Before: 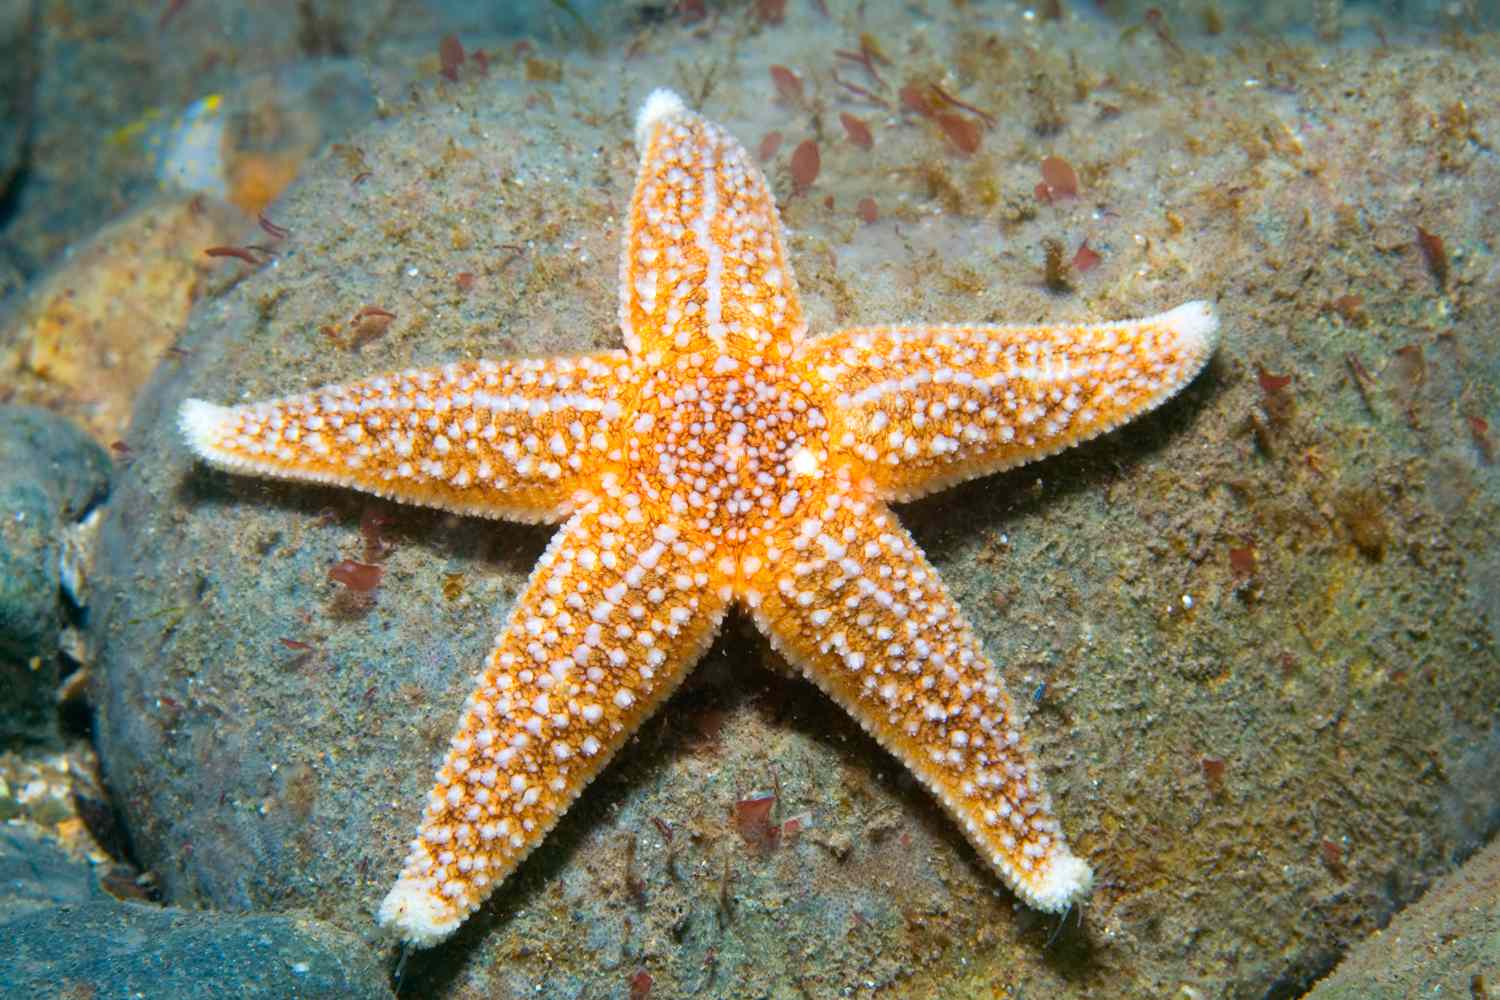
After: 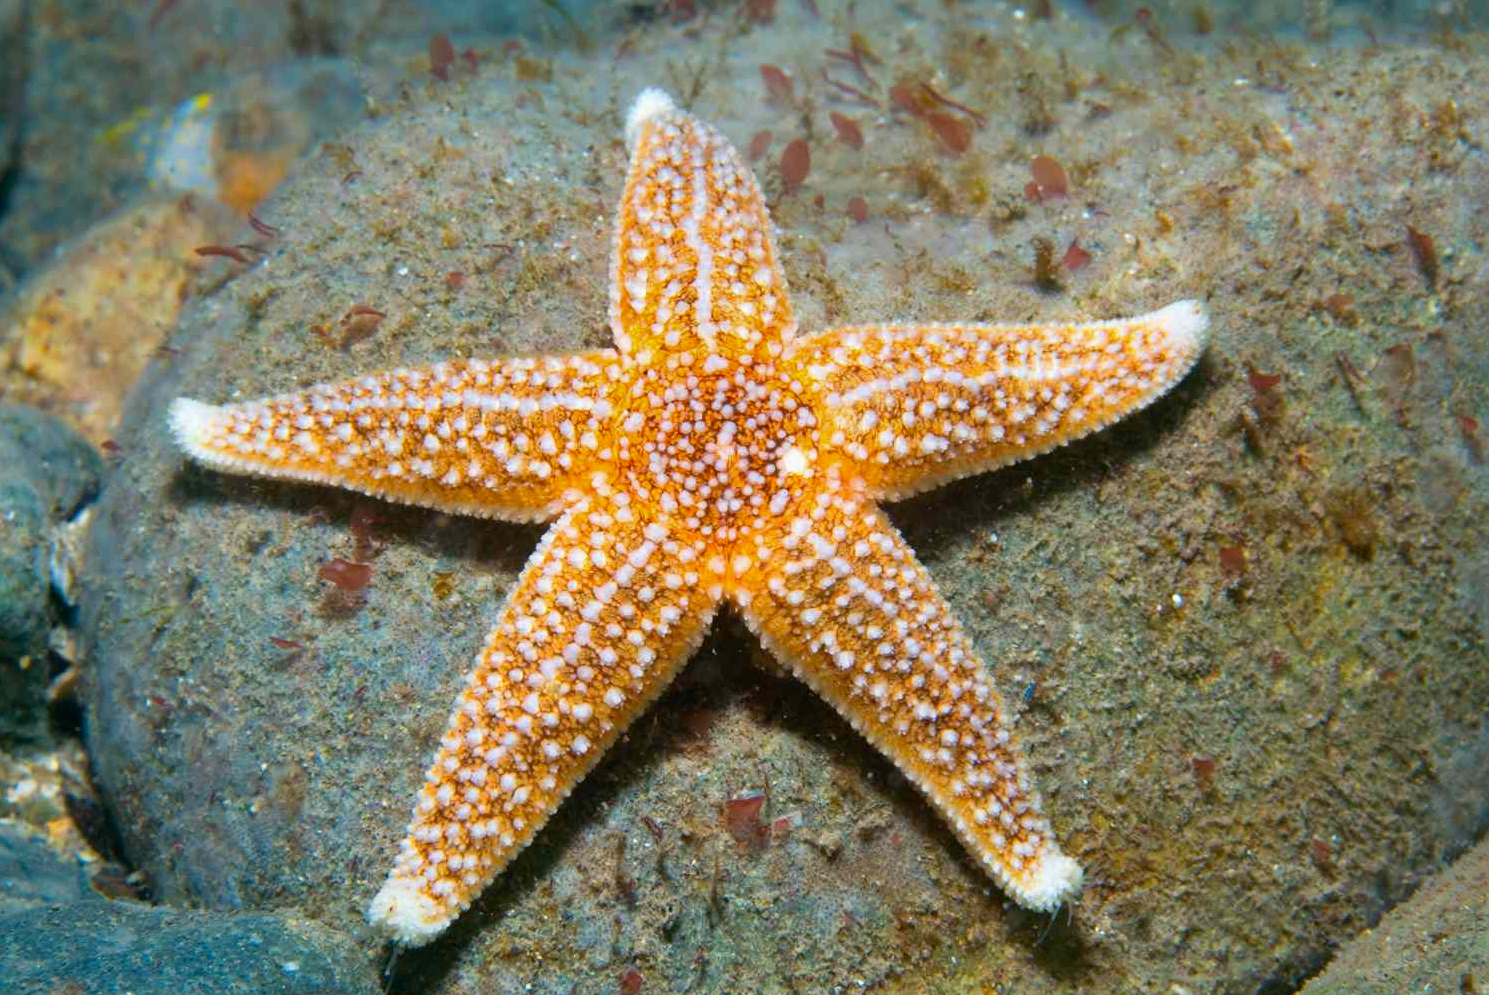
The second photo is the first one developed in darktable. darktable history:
crop and rotate: left 0.705%, top 0.19%, bottom 0.276%
color zones: curves: ch0 [(0, 0.5) (0.143, 0.5) (0.286, 0.5) (0.429, 0.5) (0.571, 0.5) (0.714, 0.476) (0.857, 0.5) (1, 0.5)]; ch2 [(0, 0.5) (0.143, 0.5) (0.286, 0.5) (0.429, 0.5) (0.571, 0.5) (0.714, 0.487) (0.857, 0.5) (1, 0.5)]
shadows and highlights: shadows 43.78, white point adjustment -1.41, soften with gaussian
exposure: compensate highlight preservation false
